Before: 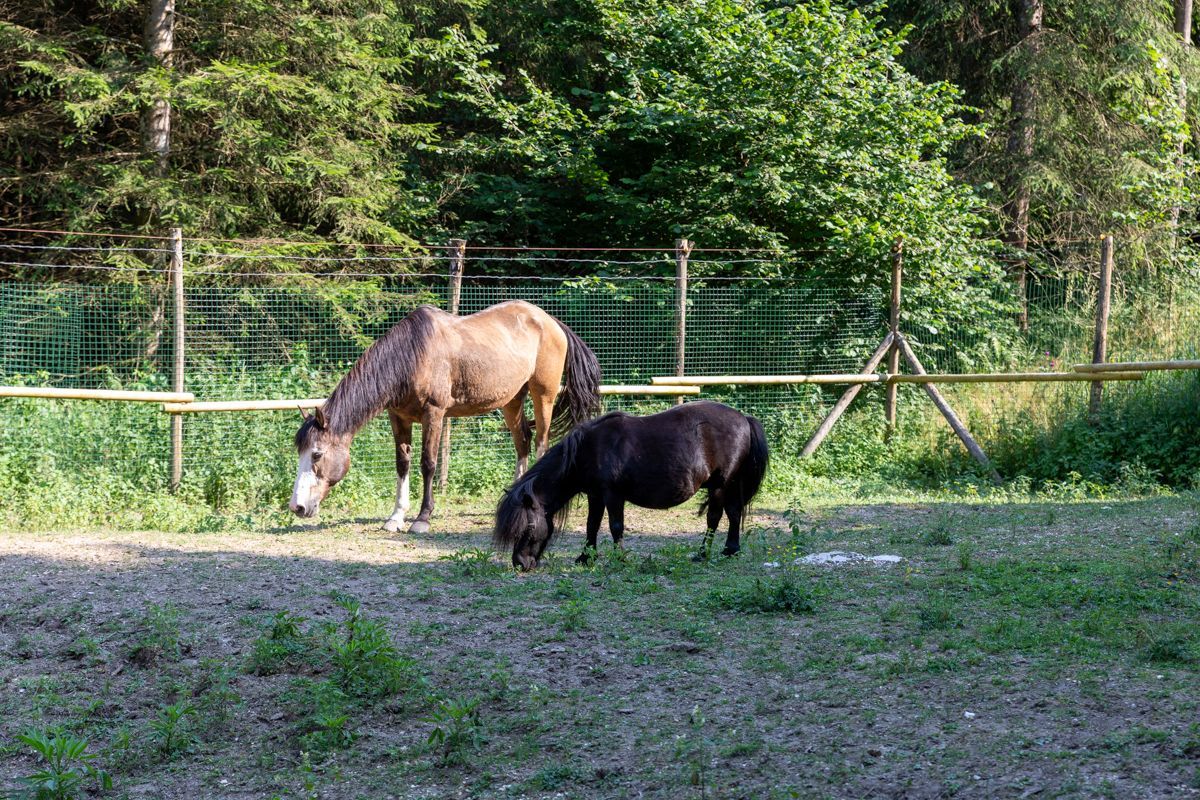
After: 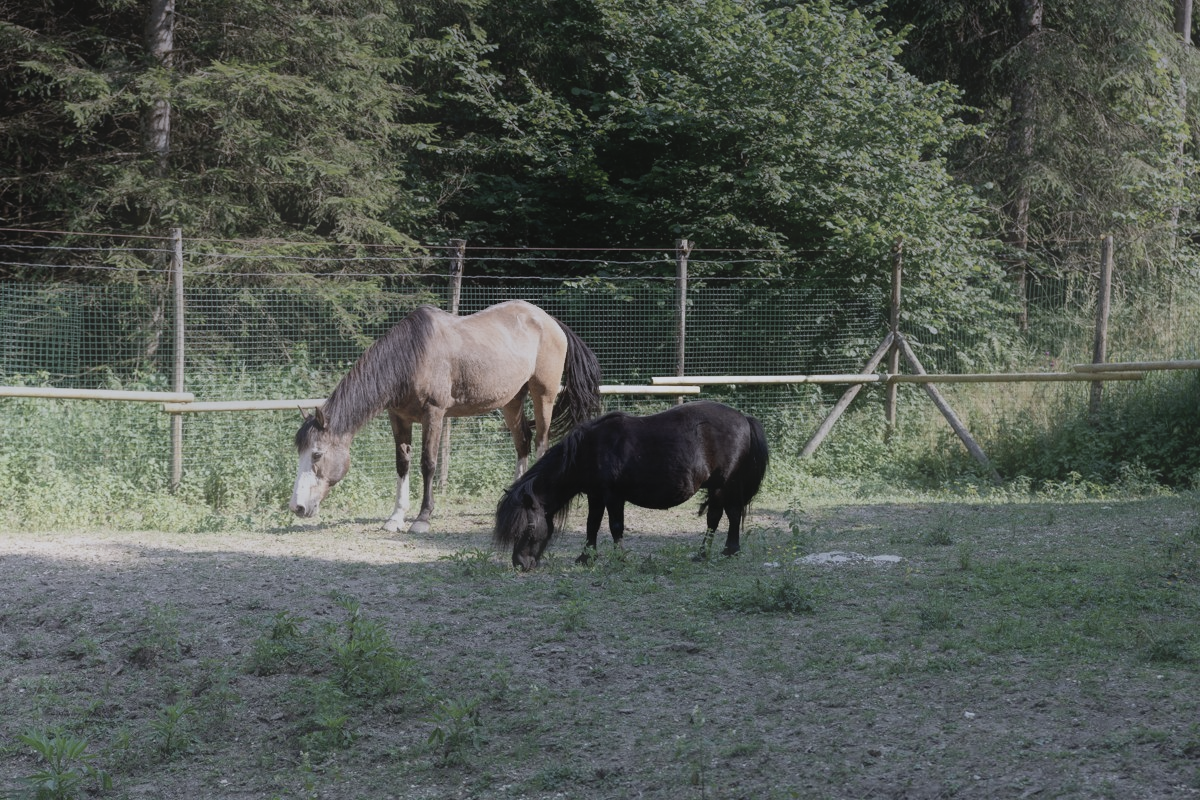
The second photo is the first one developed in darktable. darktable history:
contrast equalizer: octaves 7, y [[0.6 ×6], [0.55 ×6], [0 ×6], [0 ×6], [0 ×6]], mix -1
color correction: saturation 0.5
graduated density: hue 238.83°, saturation 50%
